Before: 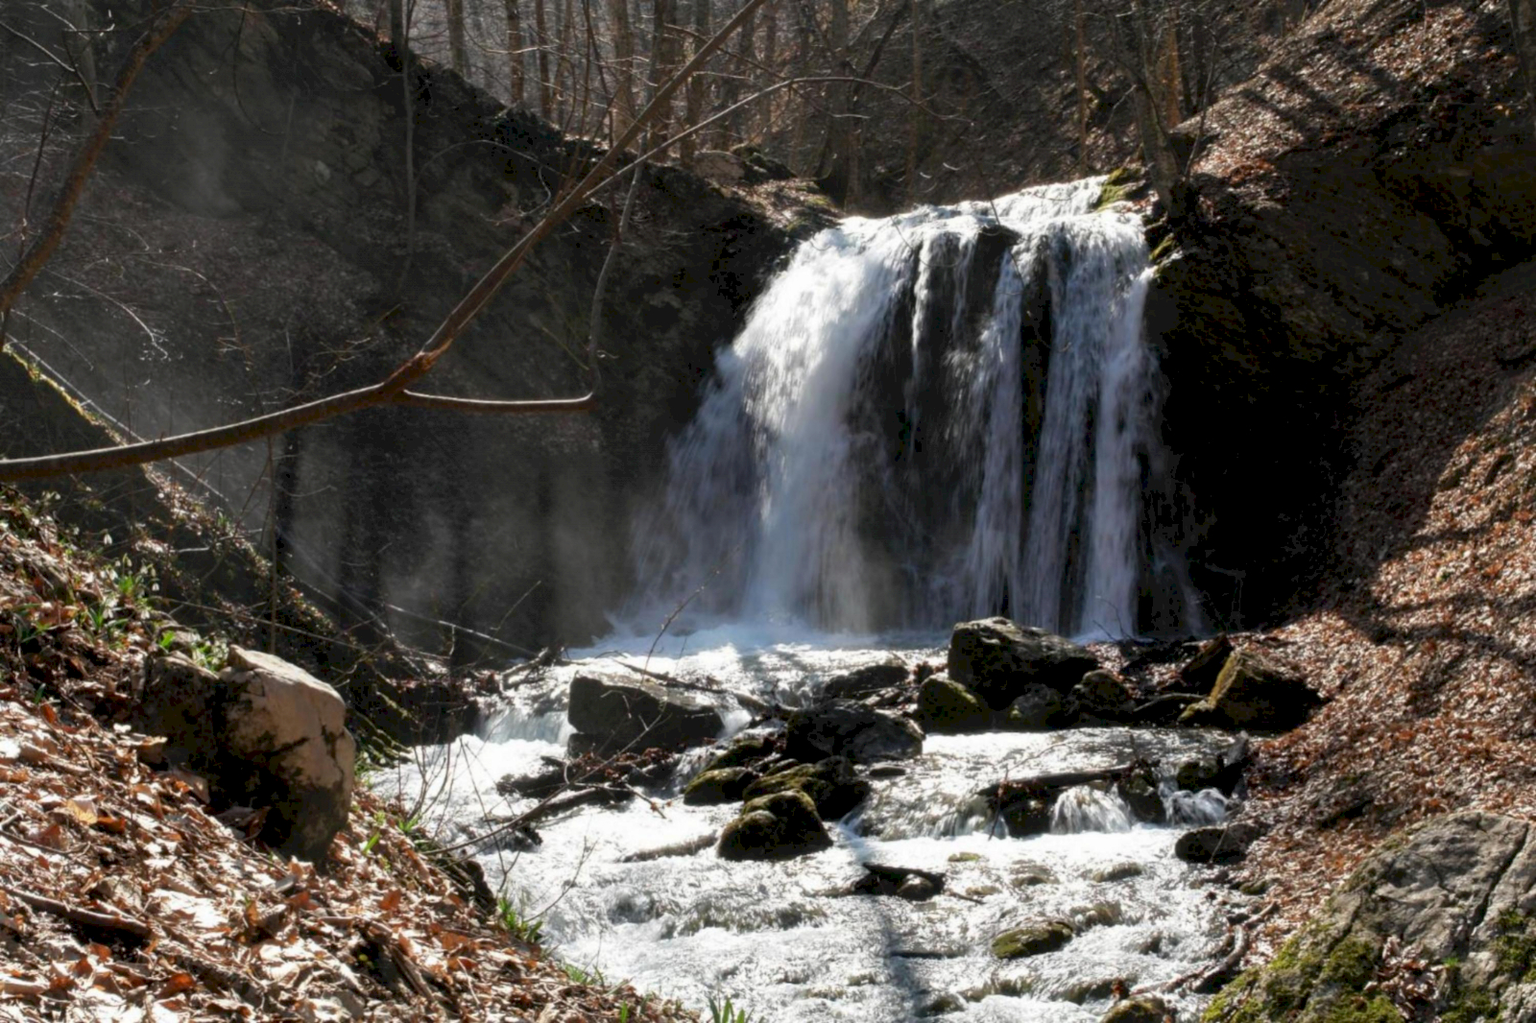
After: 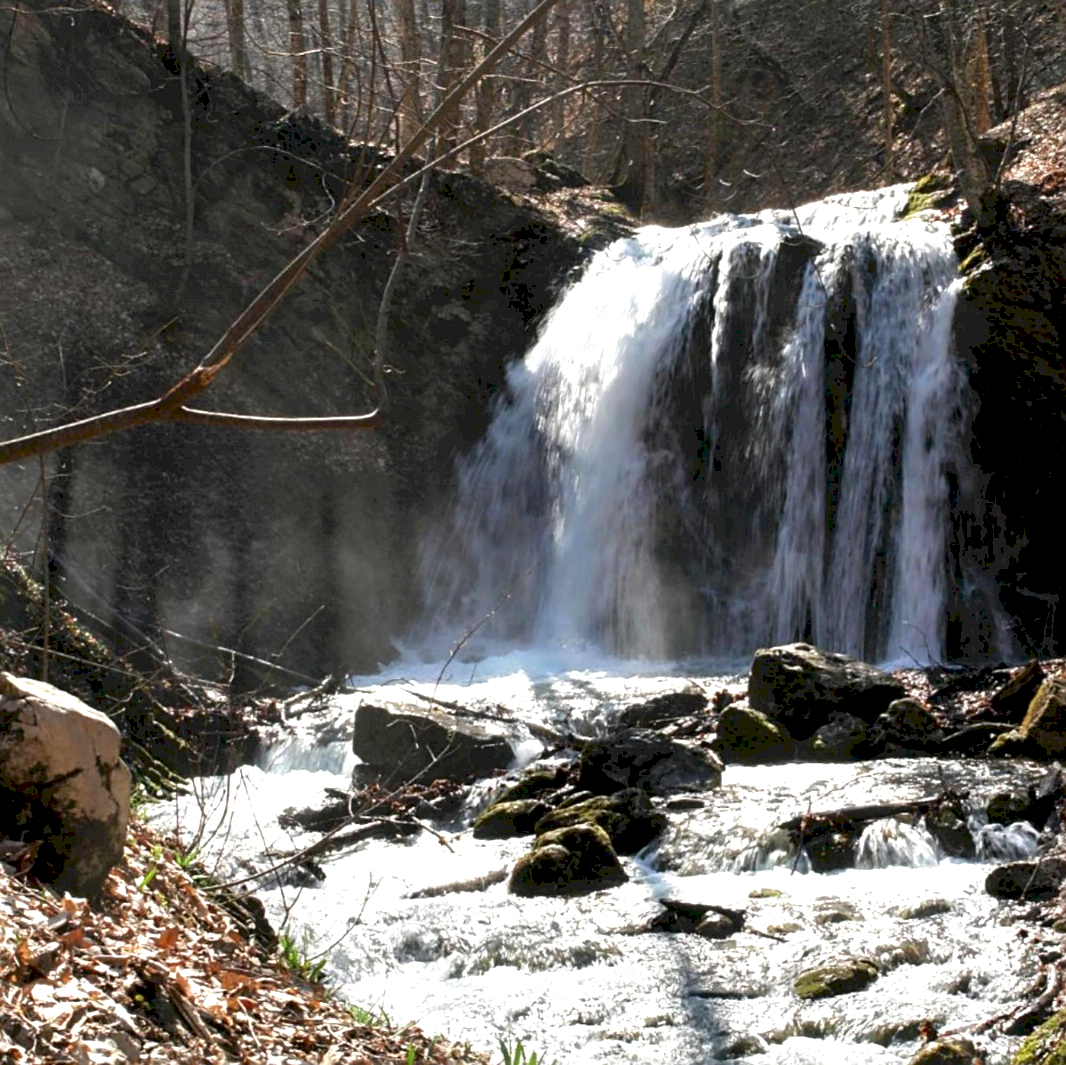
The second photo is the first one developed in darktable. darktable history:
crop and rotate: left 15.055%, right 18.278%
sharpen: on, module defaults
exposure: exposure 0.6 EV, compensate highlight preservation false
